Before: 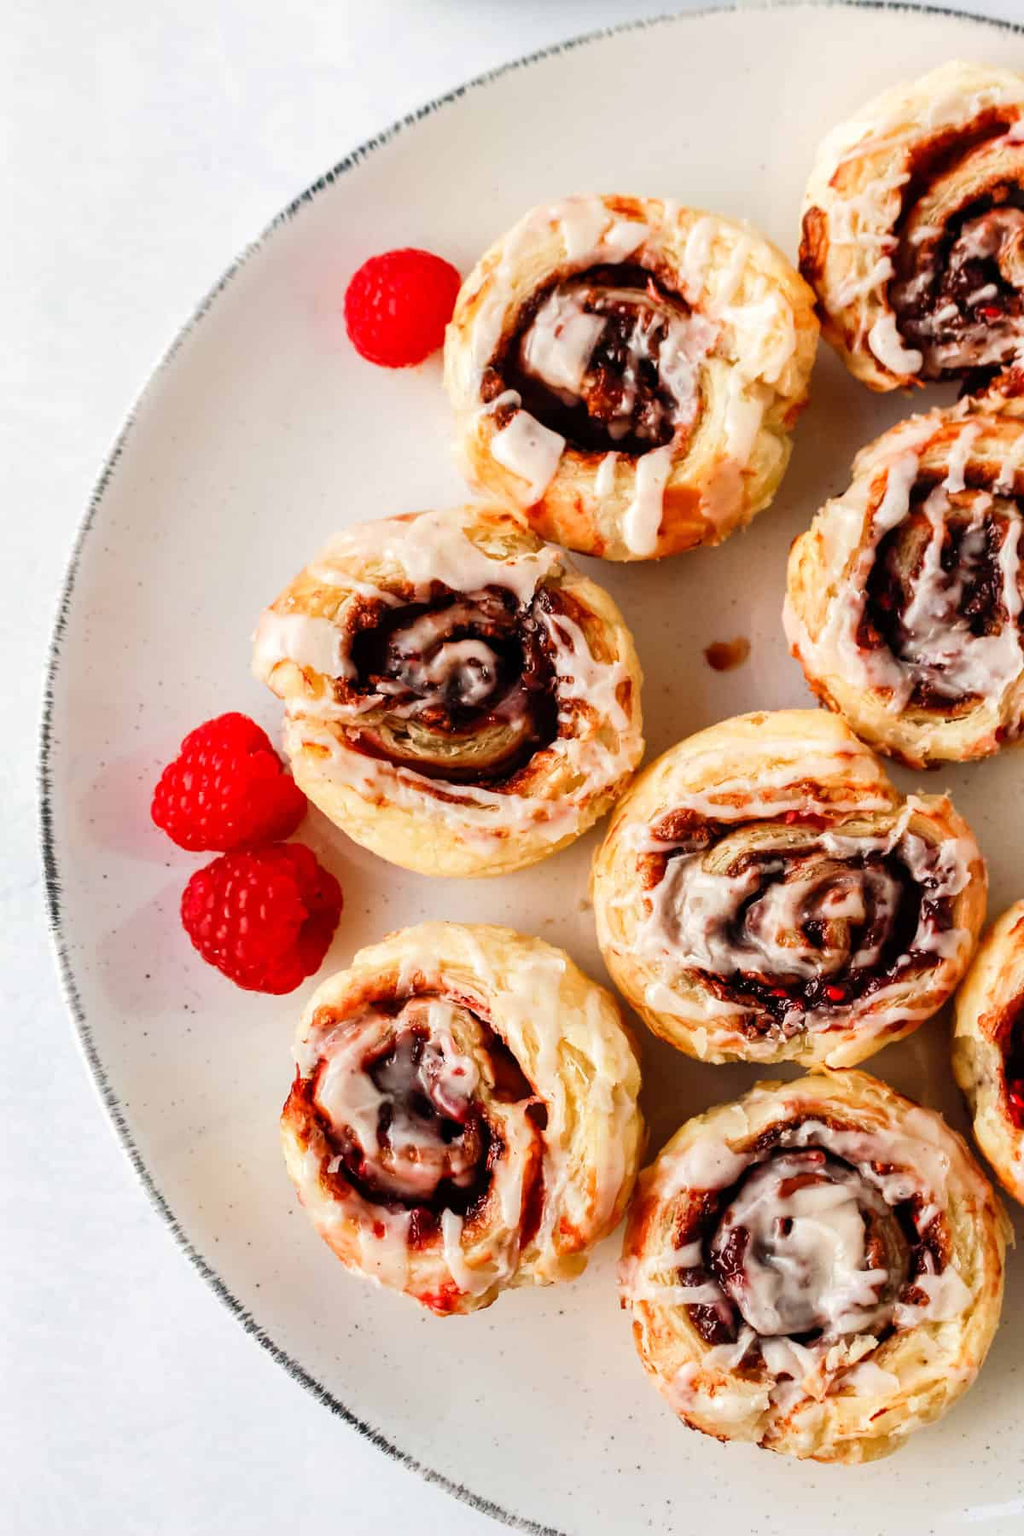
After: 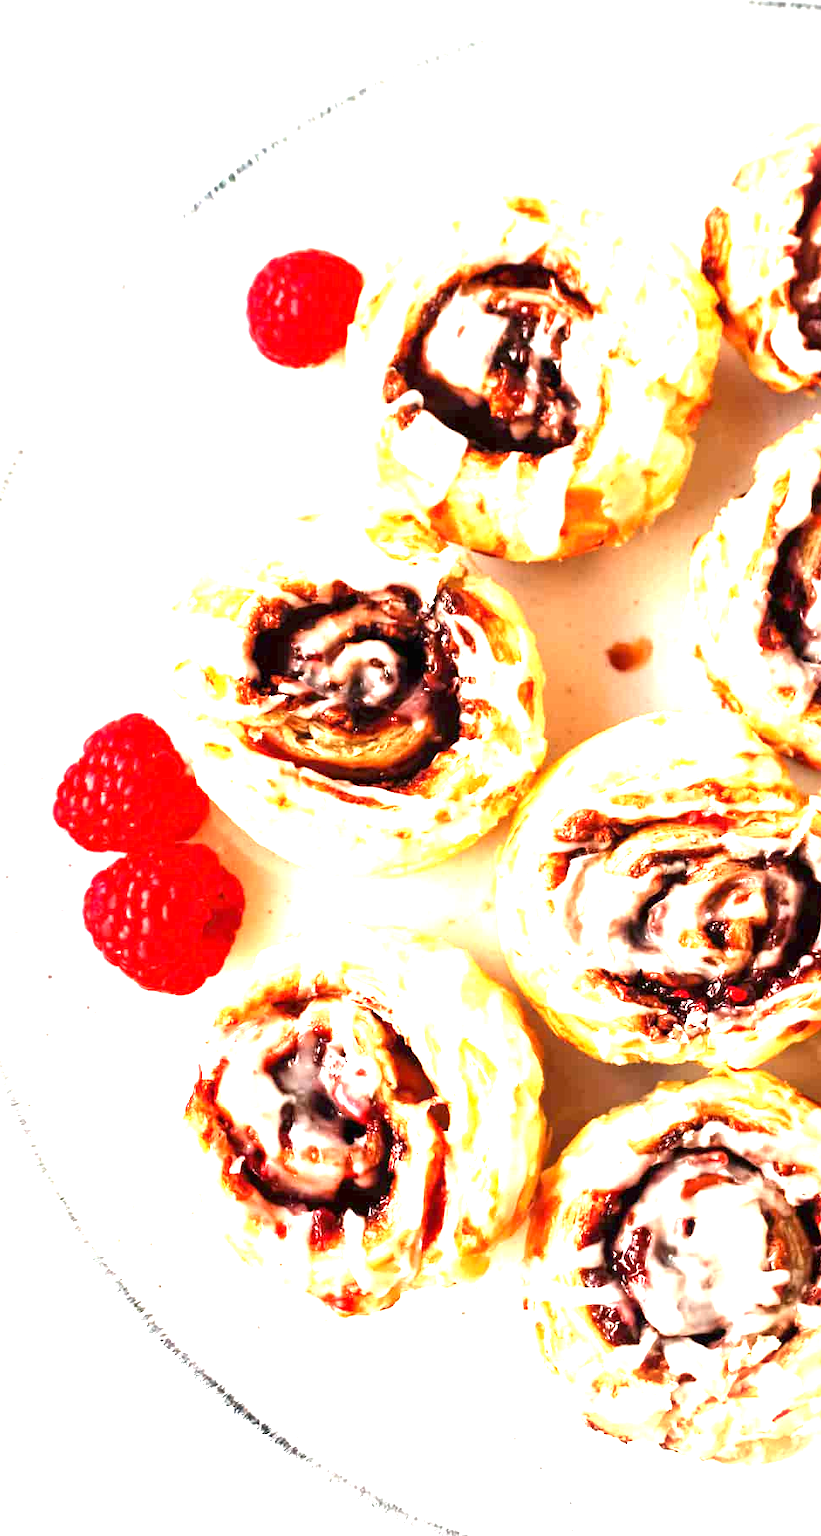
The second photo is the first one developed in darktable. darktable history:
vignetting: on, module defaults
exposure: exposure 2 EV, compensate exposure bias true, compensate highlight preservation false
crop and rotate: left 9.597%, right 10.195%
